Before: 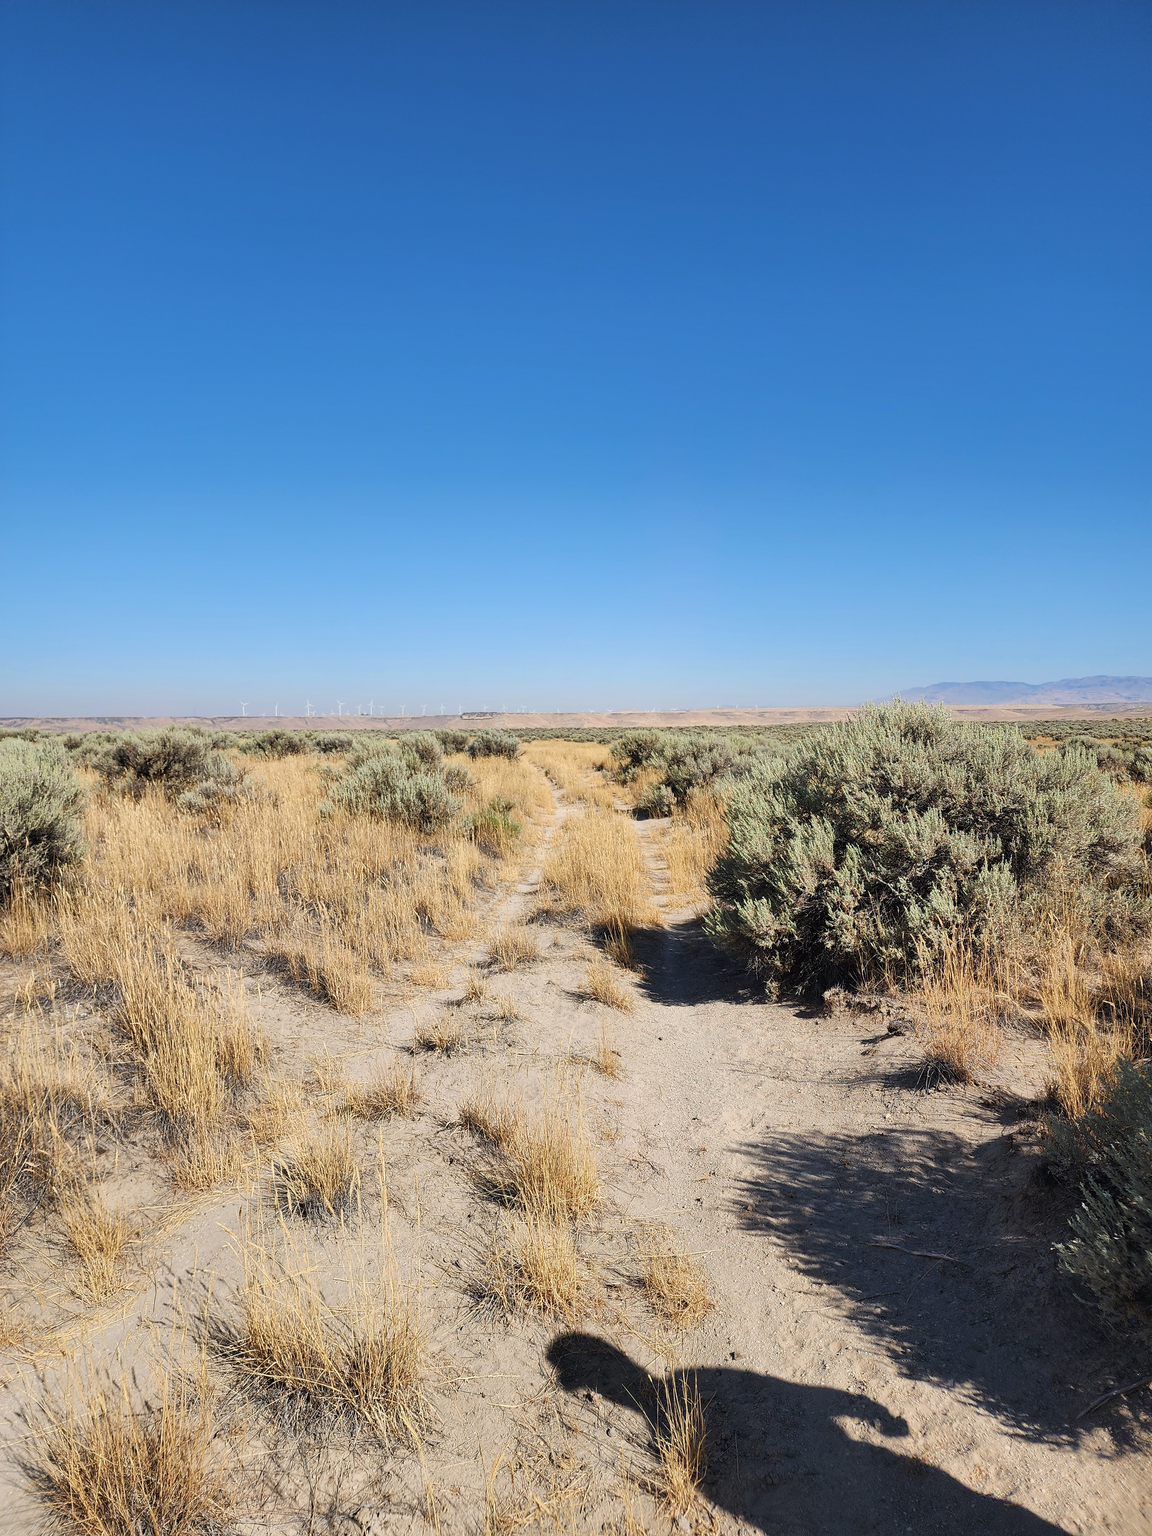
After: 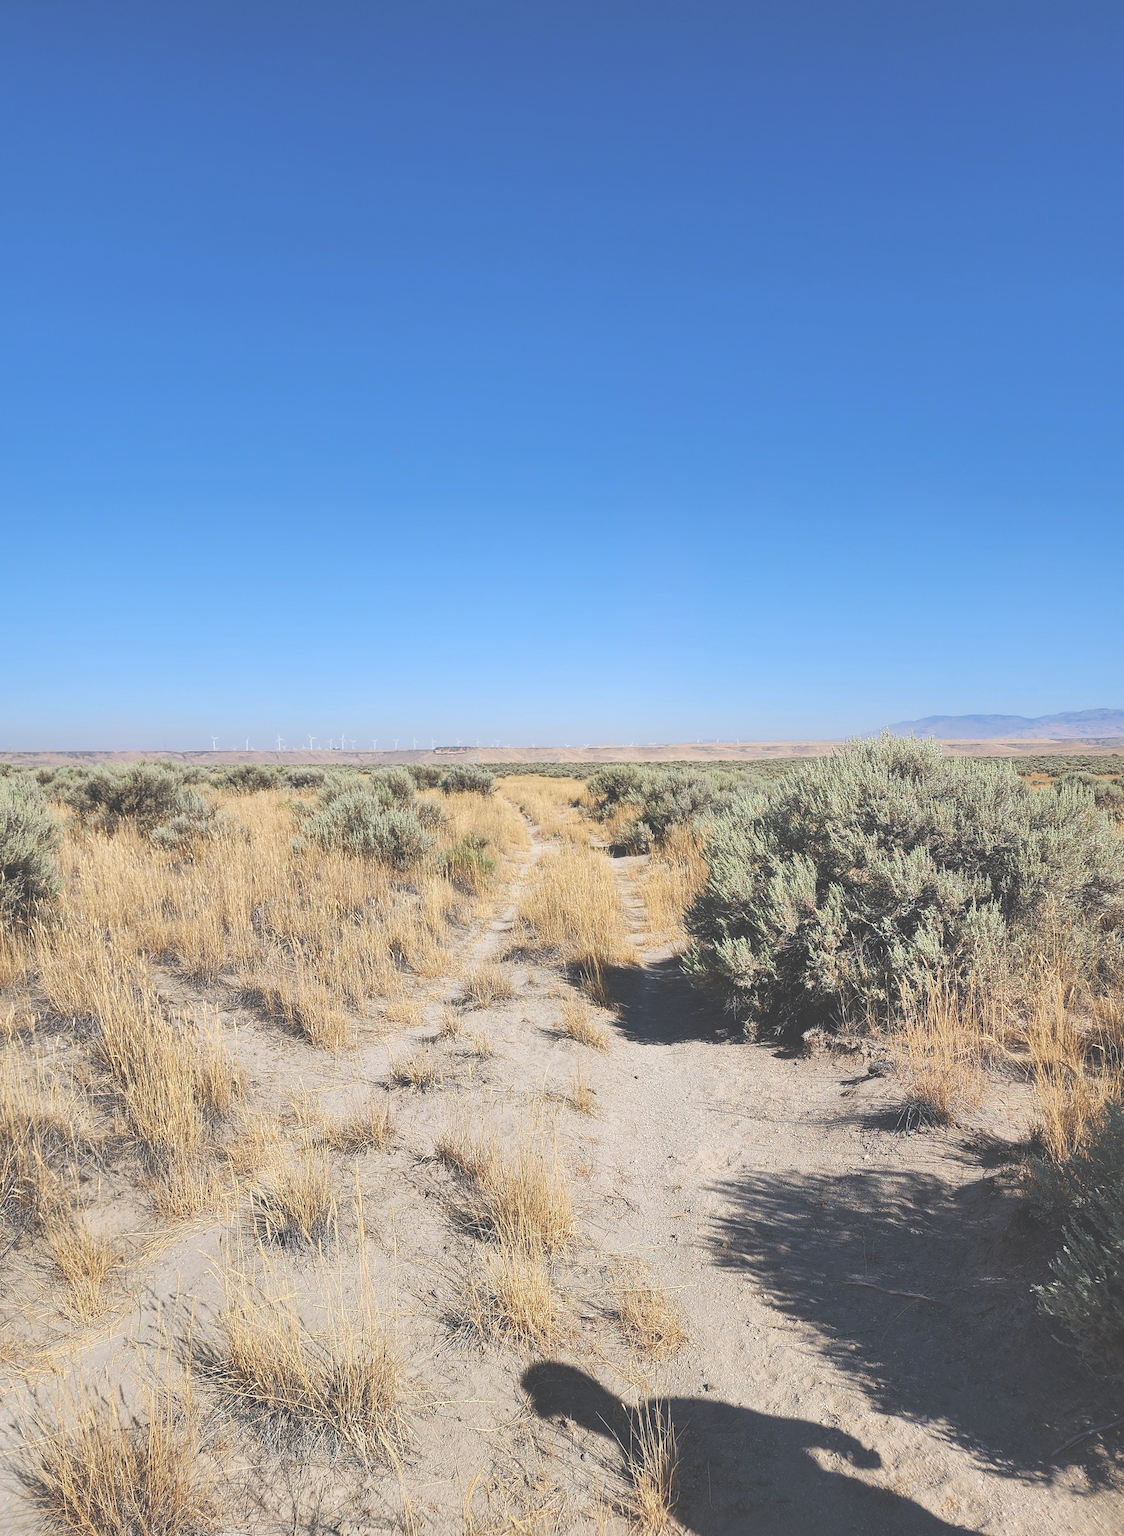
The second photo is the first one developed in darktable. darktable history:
exposure: black level correction -0.041, exposure 0.064 EV, compensate highlight preservation false
rotate and perspective: rotation 0.074°, lens shift (vertical) 0.096, lens shift (horizontal) -0.041, crop left 0.043, crop right 0.952, crop top 0.024, crop bottom 0.979
white balance: red 0.983, blue 1.036
